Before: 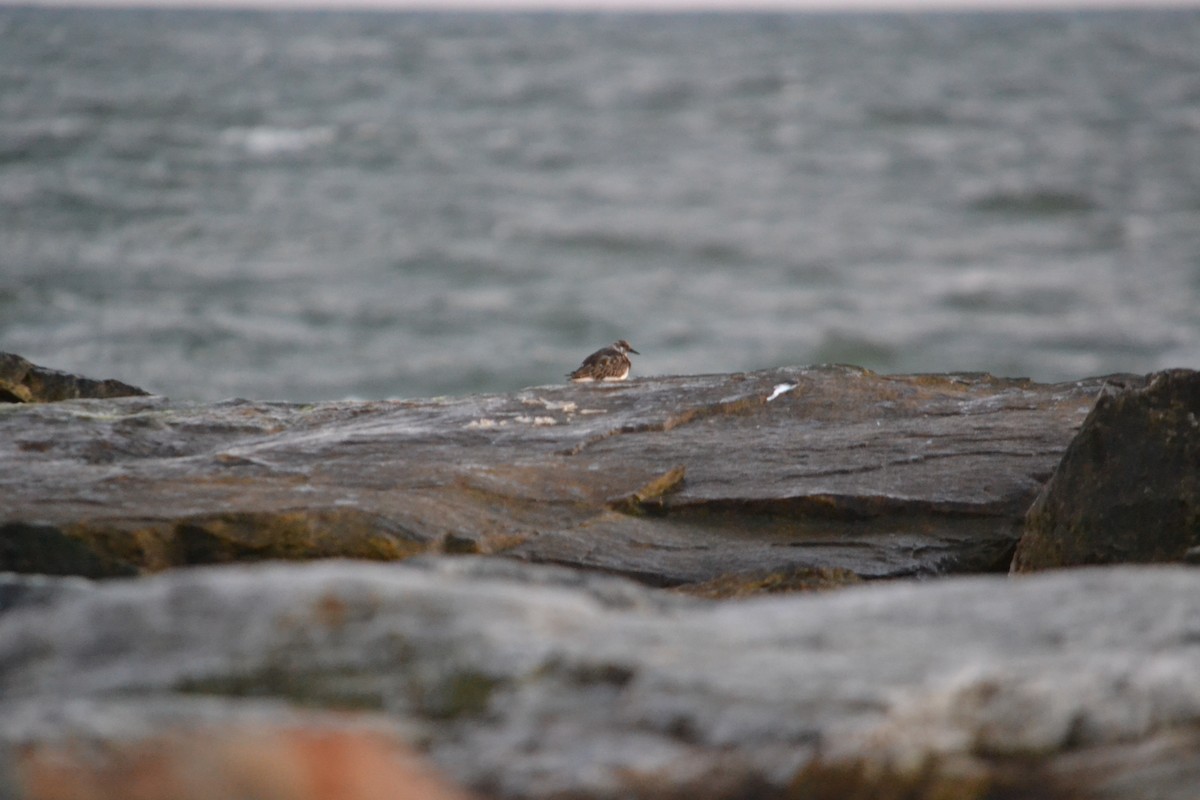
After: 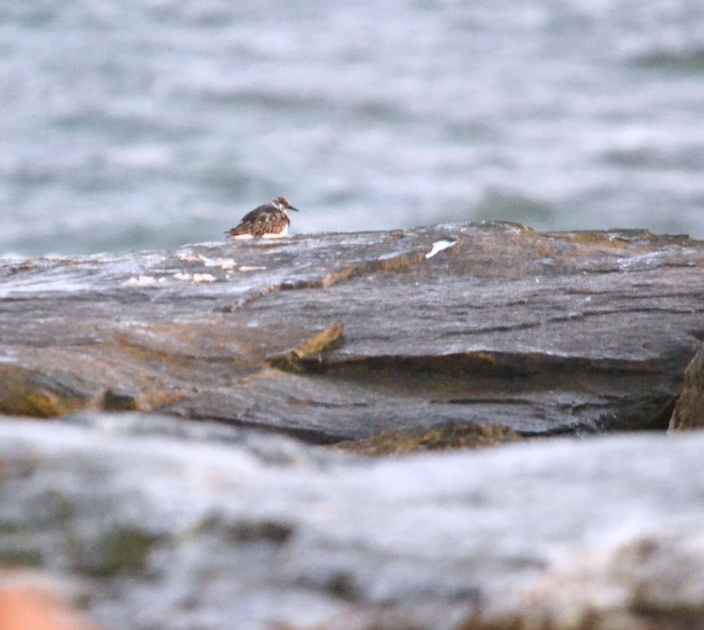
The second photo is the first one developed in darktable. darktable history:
crop and rotate: left 28.485%, top 17.881%, right 12.788%, bottom 3.367%
color calibration: gray › normalize channels true, illuminant as shot in camera, x 0.358, y 0.373, temperature 4628.91 K, gamut compression 0.019
base curve: curves: ch0 [(0, 0) (0.495, 0.917) (1, 1)]
